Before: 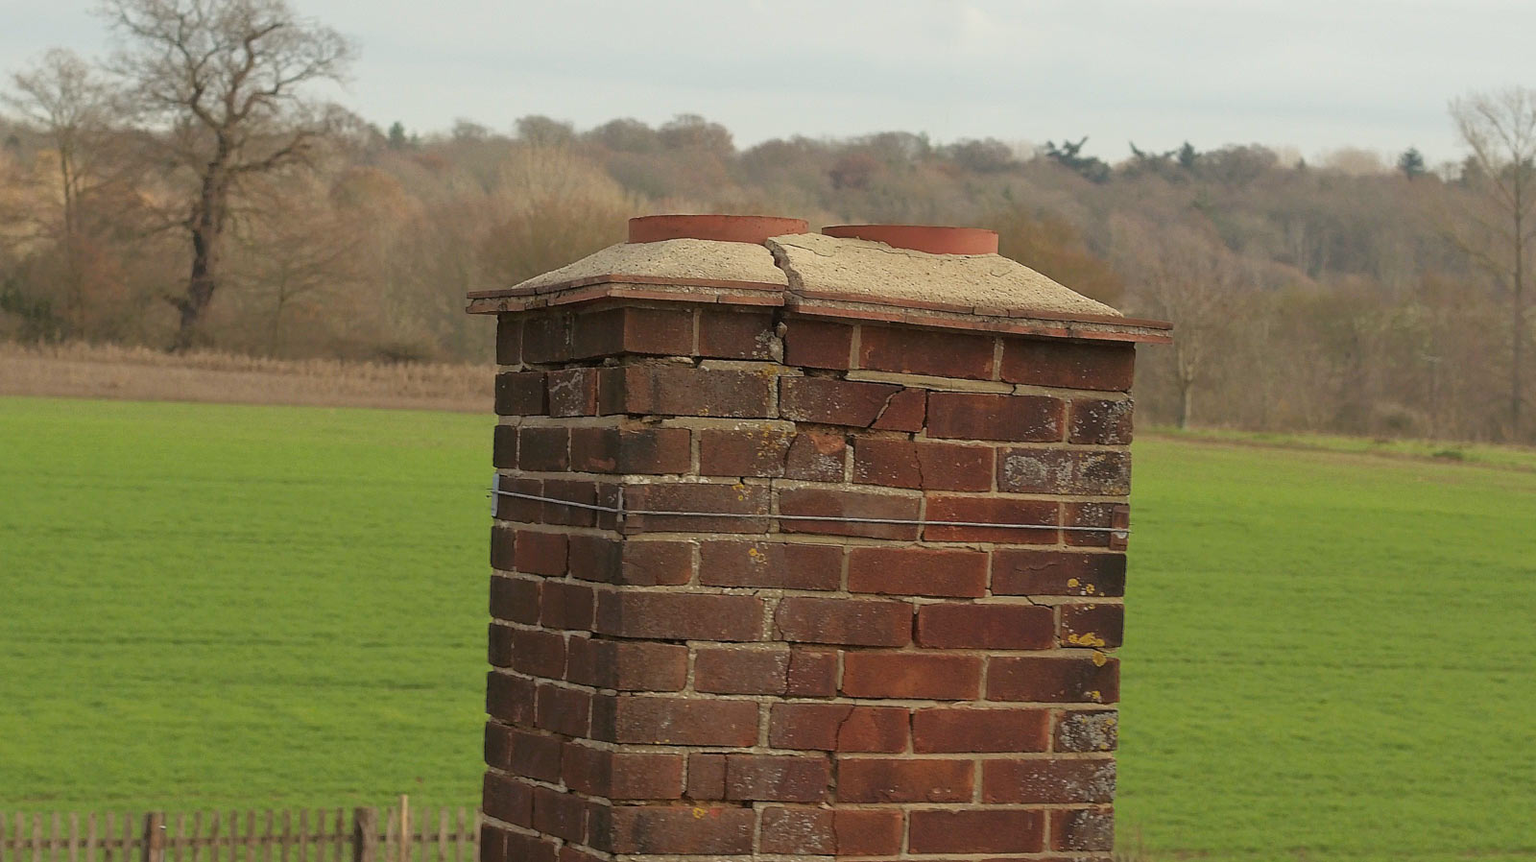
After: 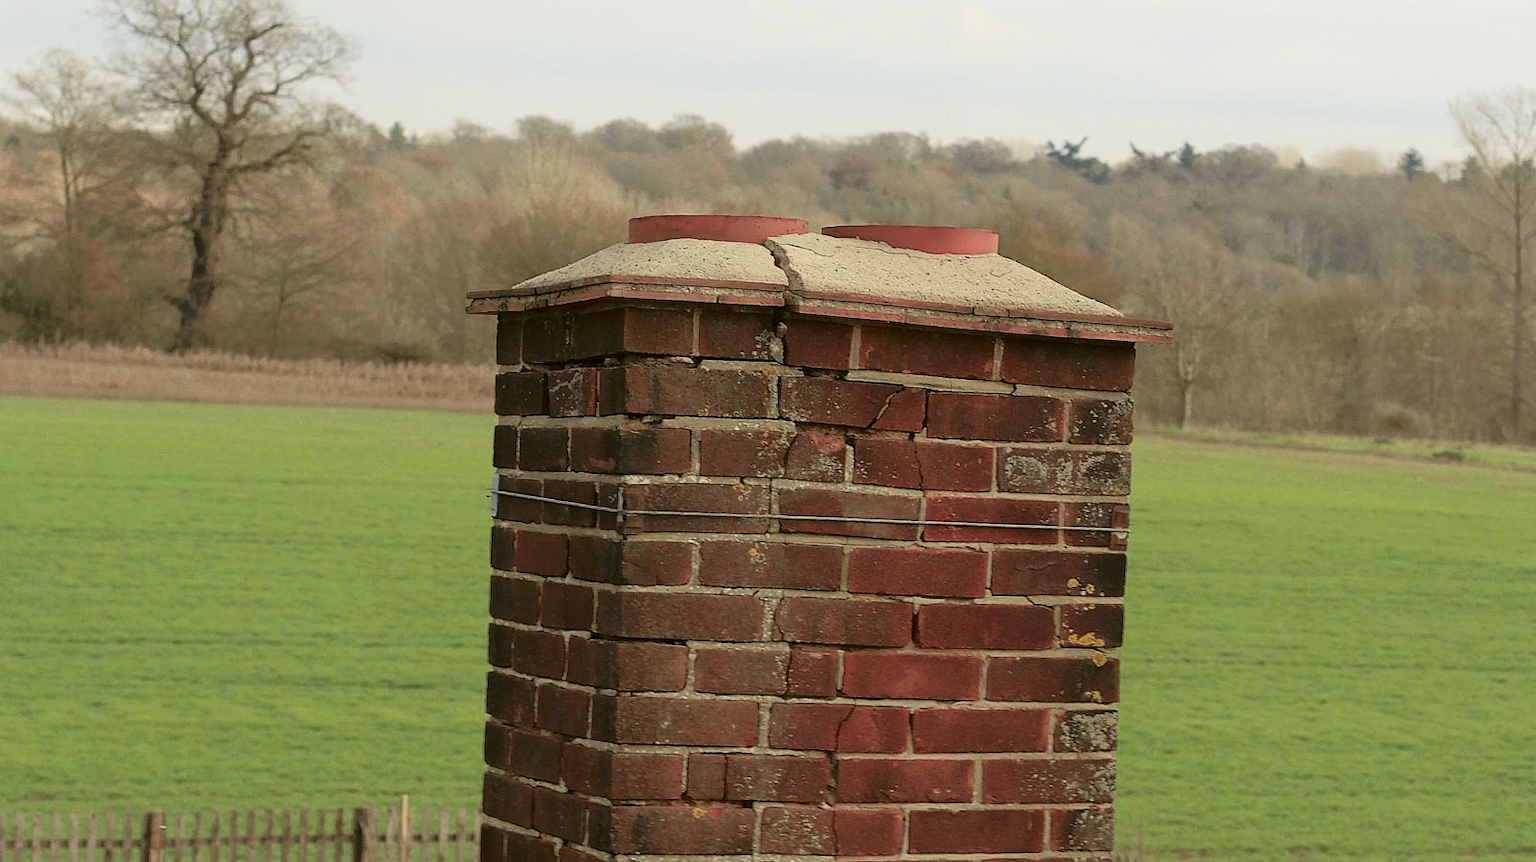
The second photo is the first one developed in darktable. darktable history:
shadows and highlights: shadows 0, highlights 40
tone curve: curves: ch0 [(0.003, 0) (0.066, 0.031) (0.163, 0.112) (0.264, 0.238) (0.395, 0.408) (0.517, 0.56) (0.684, 0.734) (0.791, 0.814) (1, 1)]; ch1 [(0, 0) (0.164, 0.115) (0.337, 0.332) (0.39, 0.398) (0.464, 0.461) (0.501, 0.5) (0.507, 0.5) (0.534, 0.532) (0.577, 0.59) (0.652, 0.681) (0.733, 0.749) (0.811, 0.796) (1, 1)]; ch2 [(0, 0) (0.337, 0.382) (0.464, 0.476) (0.501, 0.5) (0.527, 0.54) (0.551, 0.565) (0.6, 0.59) (0.687, 0.675) (1, 1)], color space Lab, independent channels, preserve colors none
